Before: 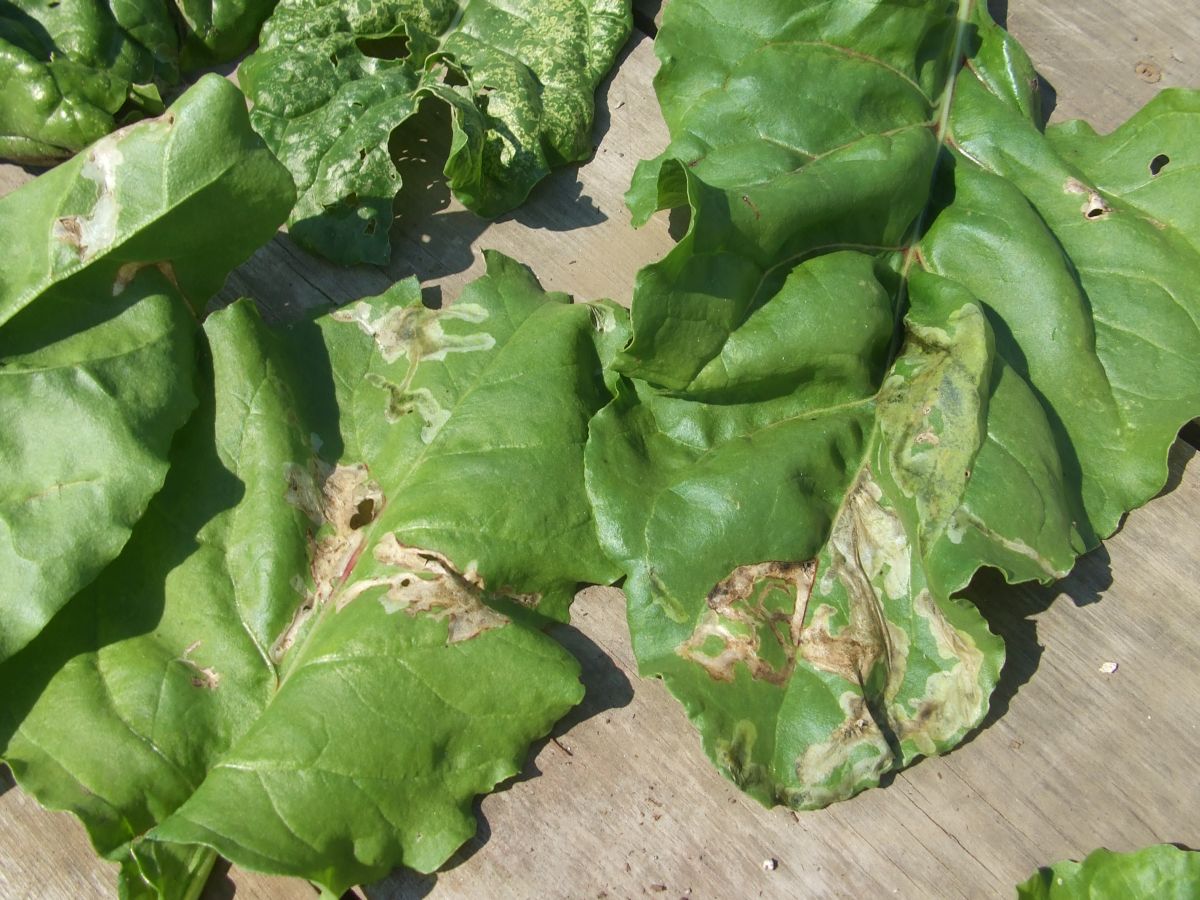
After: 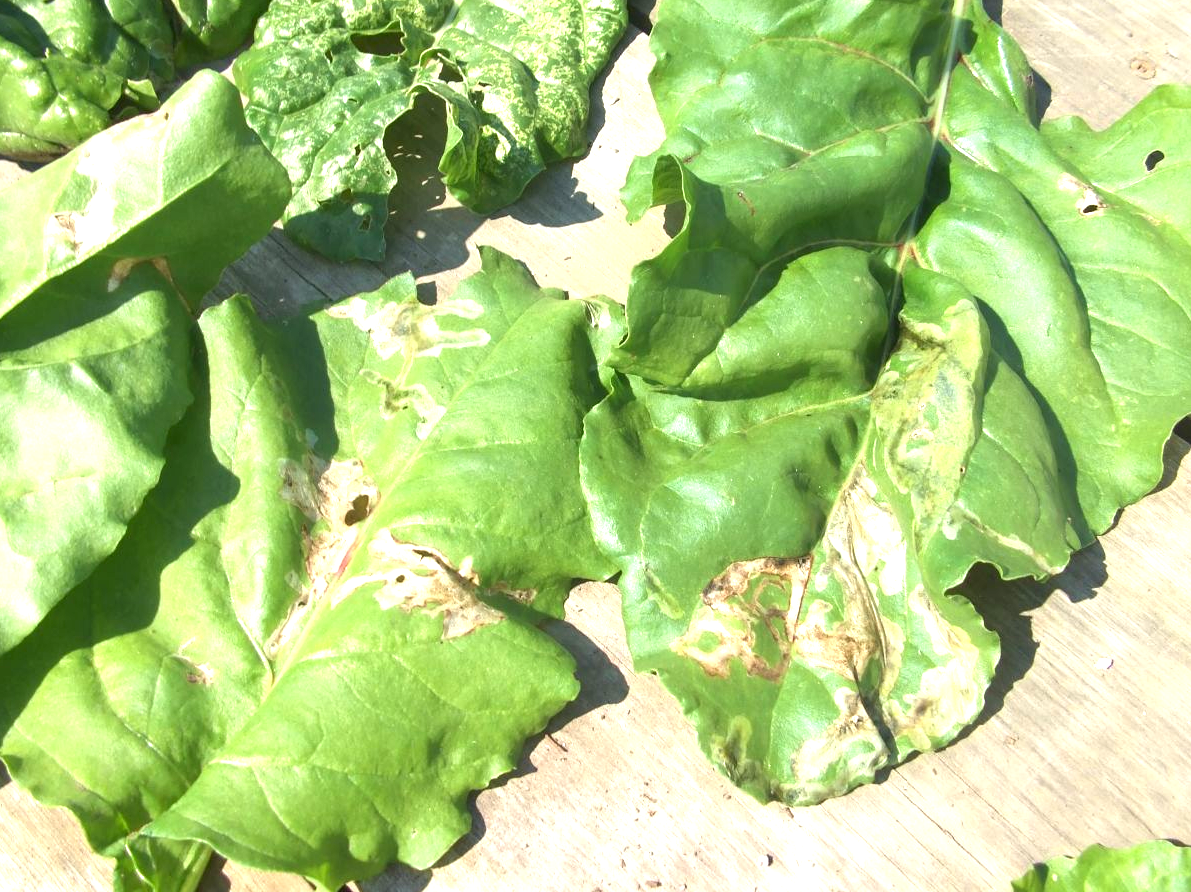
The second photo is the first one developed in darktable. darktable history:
exposure: exposure 1.25 EV, compensate exposure bias true, compensate highlight preservation false
crop: left 0.434%, top 0.485%, right 0.244%, bottom 0.386%
